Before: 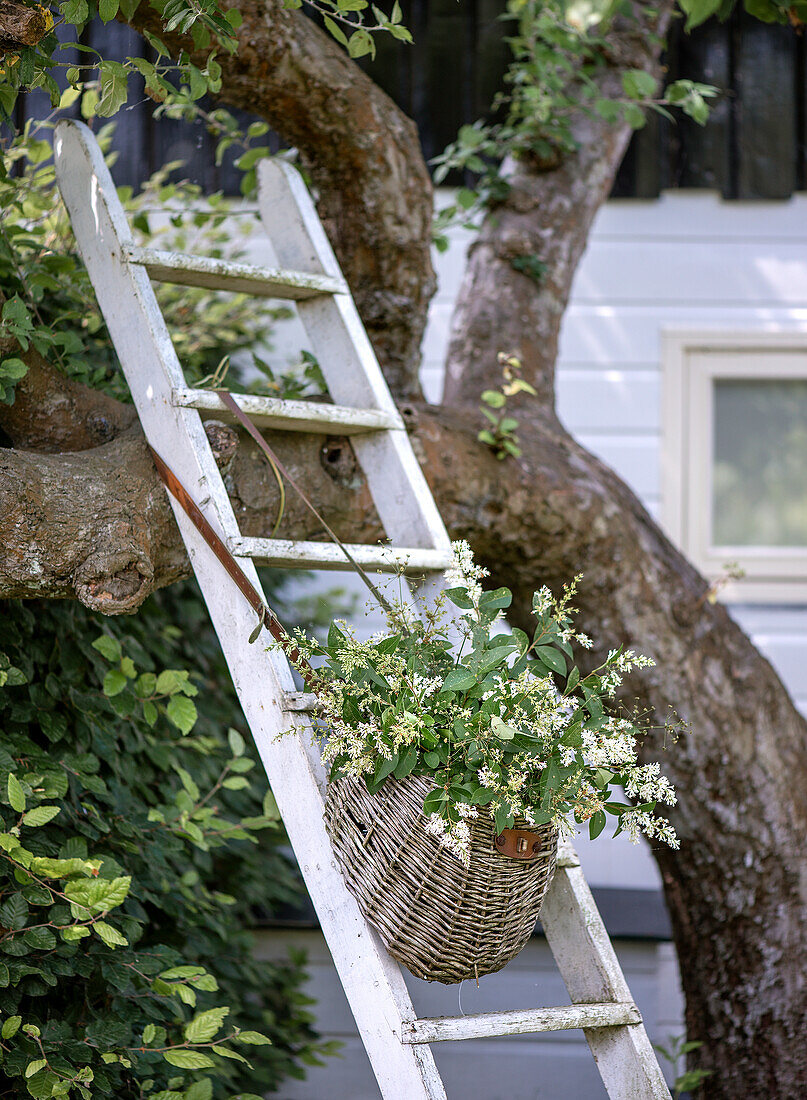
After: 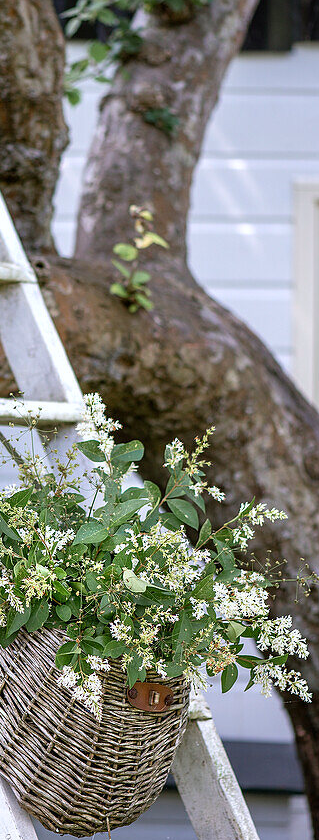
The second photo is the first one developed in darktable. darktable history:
white balance: red 0.986, blue 1.01
crop: left 45.721%, top 13.393%, right 14.118%, bottom 10.01%
